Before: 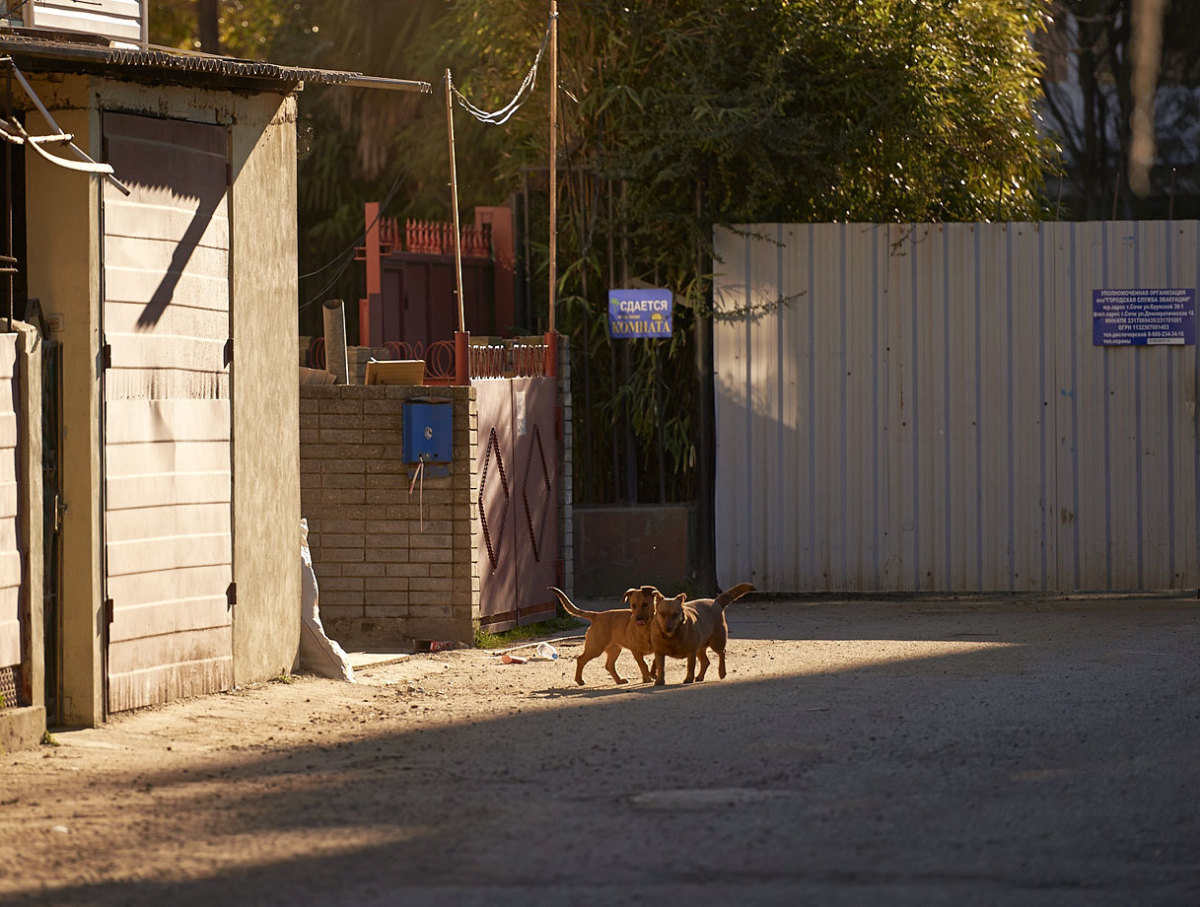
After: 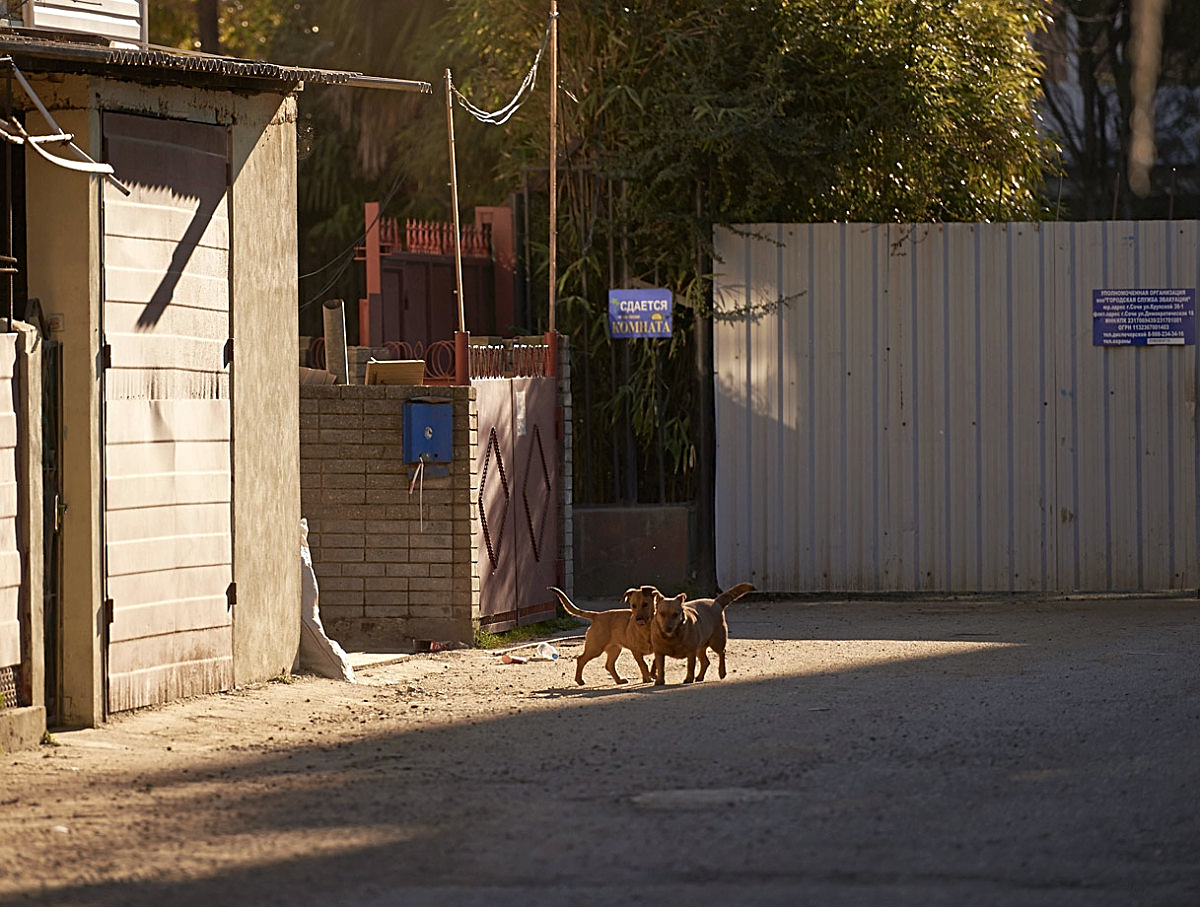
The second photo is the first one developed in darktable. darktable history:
sharpen: on, module defaults
color zones: curves: ch1 [(0, 0.469) (0.01, 0.469) (0.12, 0.446) (0.248, 0.469) (0.5, 0.5) (0.748, 0.5) (0.99, 0.469) (1, 0.469)]
